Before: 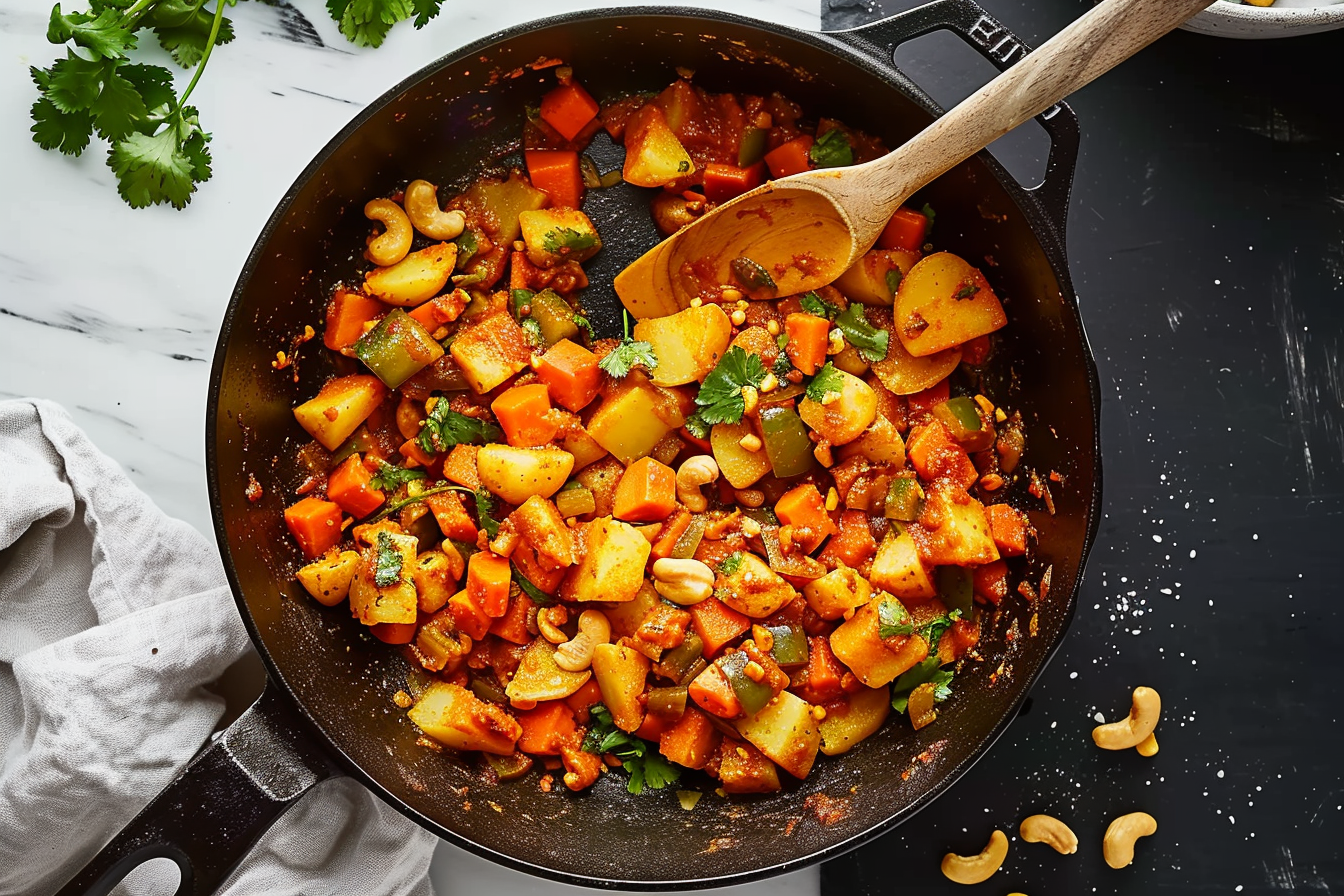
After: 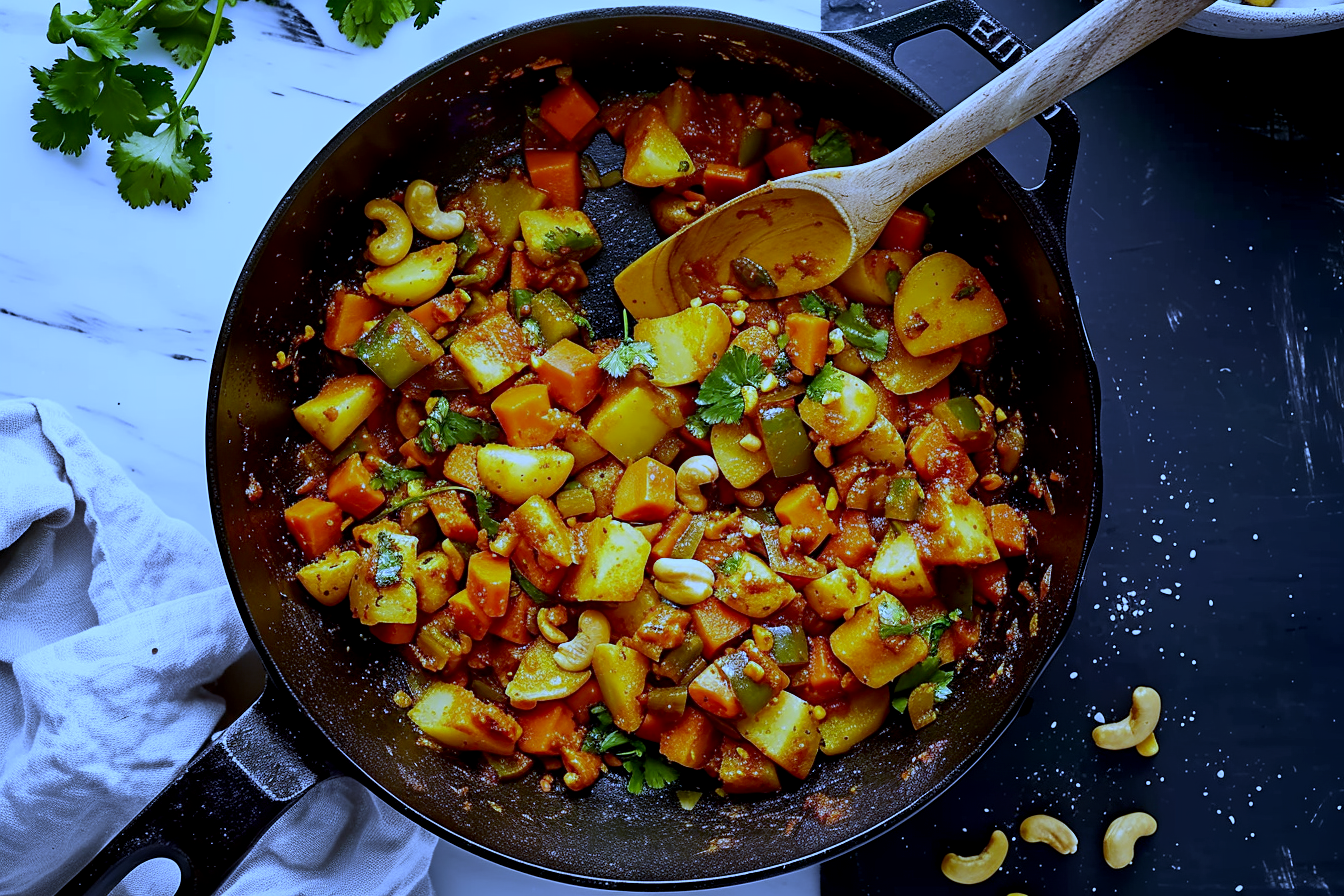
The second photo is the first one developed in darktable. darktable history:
white balance: red 0.766, blue 1.537
exposure: black level correction 0.006, exposure -0.226 EV, compensate highlight preservation false
